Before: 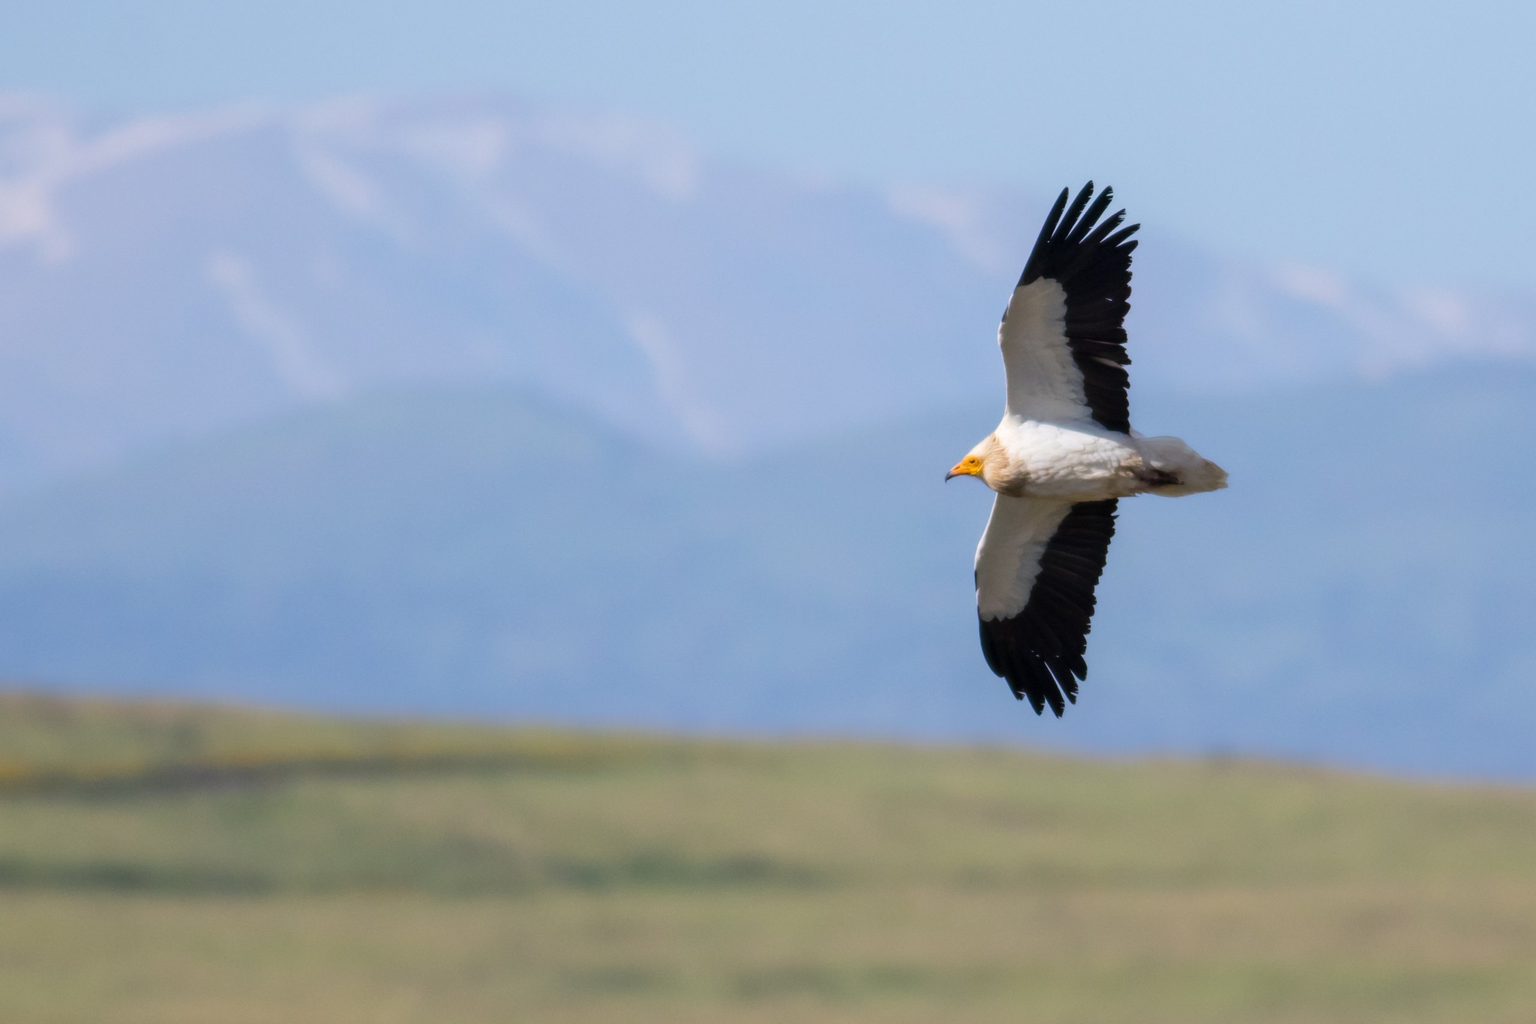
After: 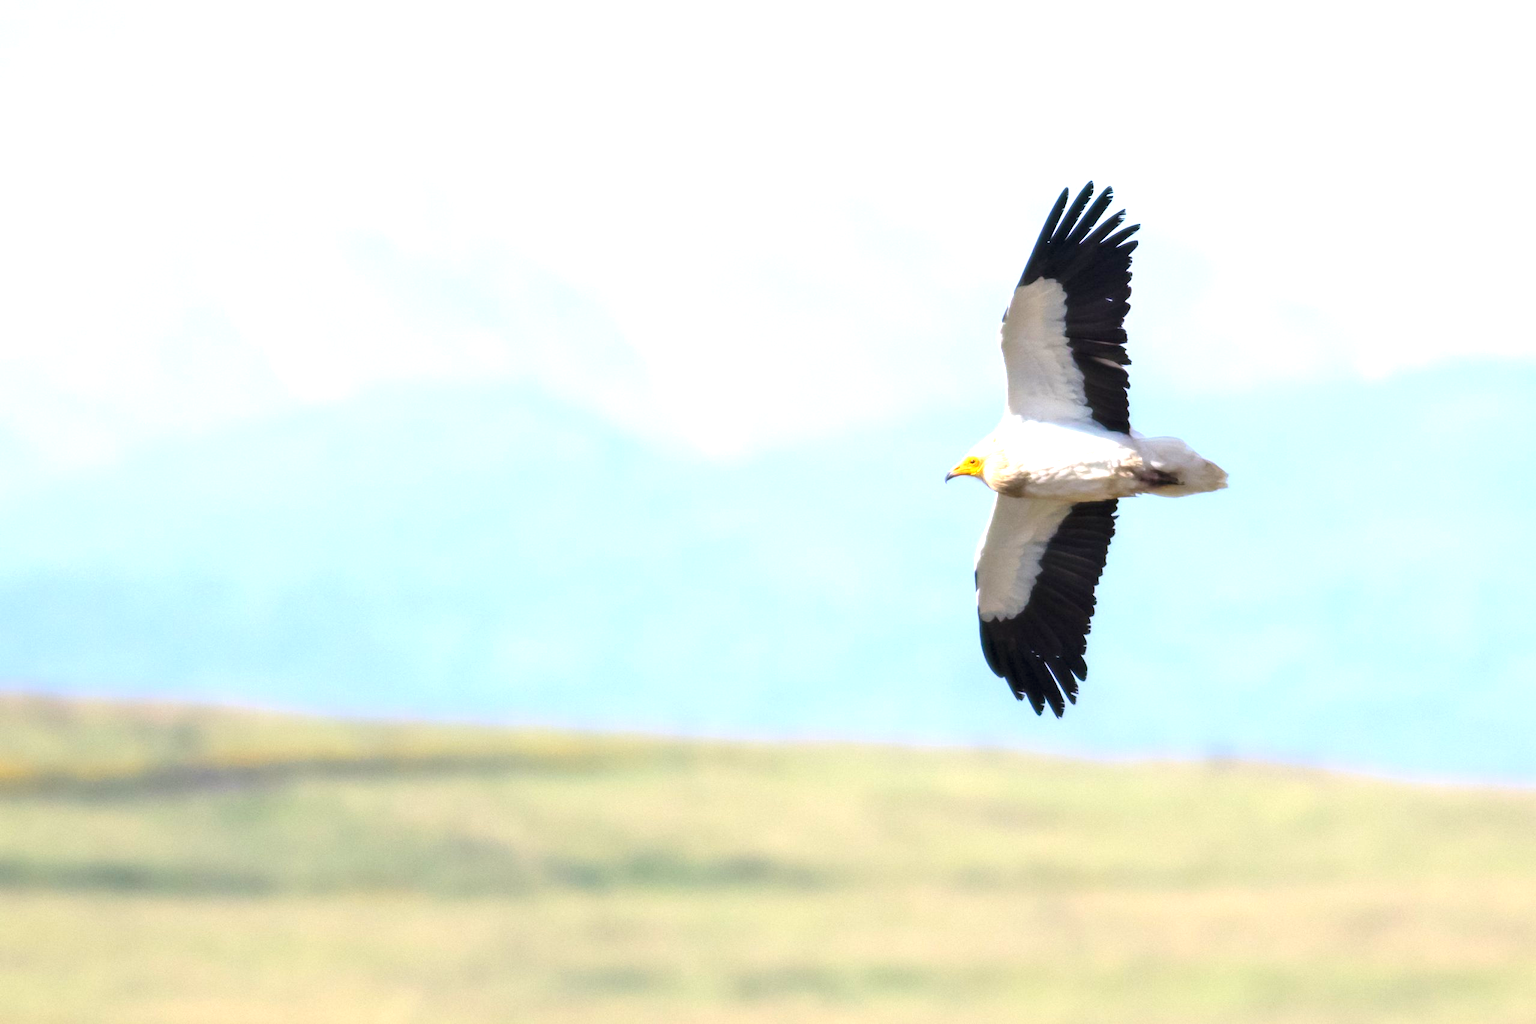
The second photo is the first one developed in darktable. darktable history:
exposure: black level correction 0, exposure 1.487 EV, compensate highlight preservation false
